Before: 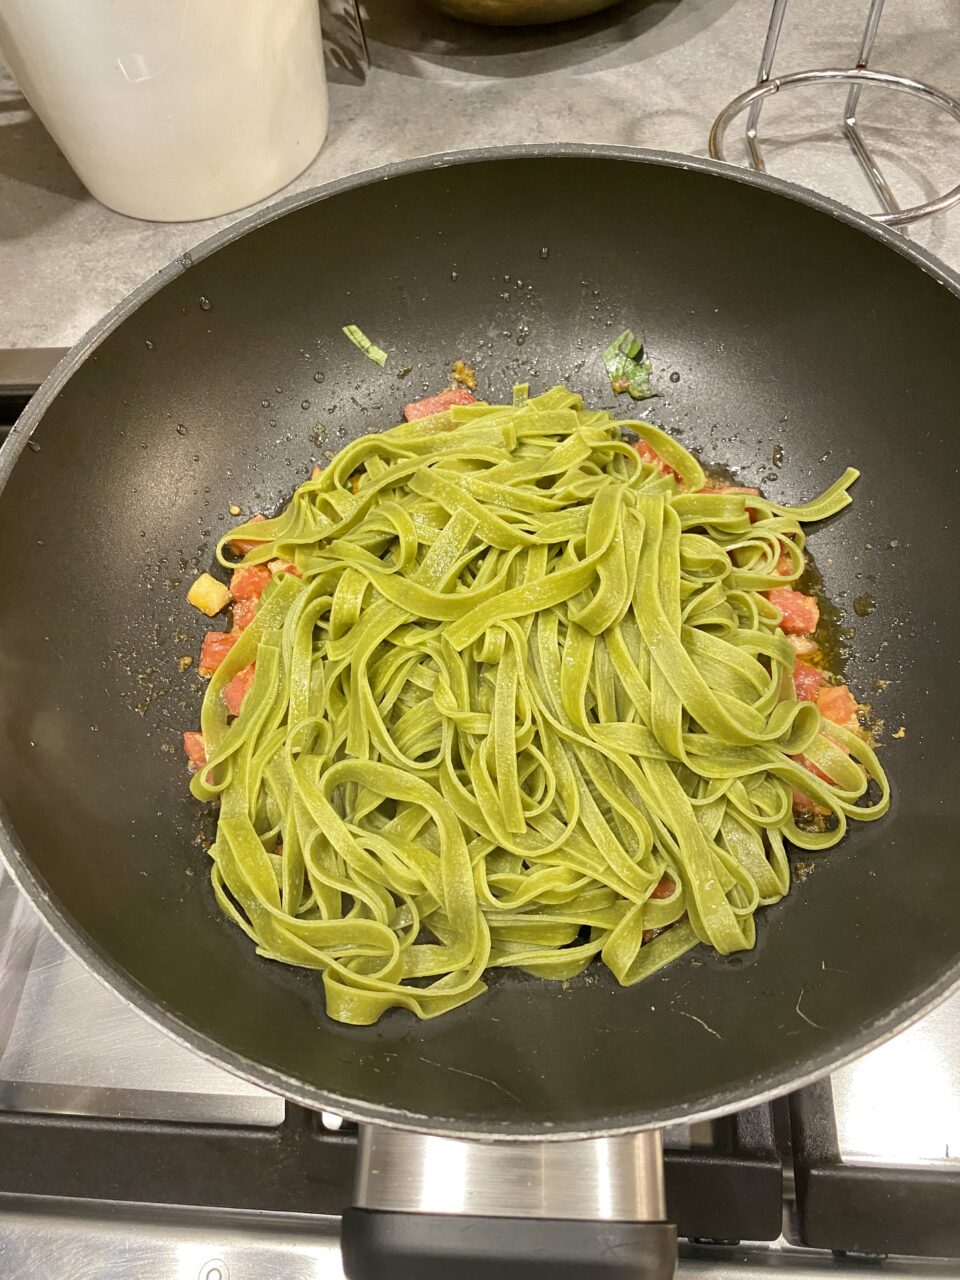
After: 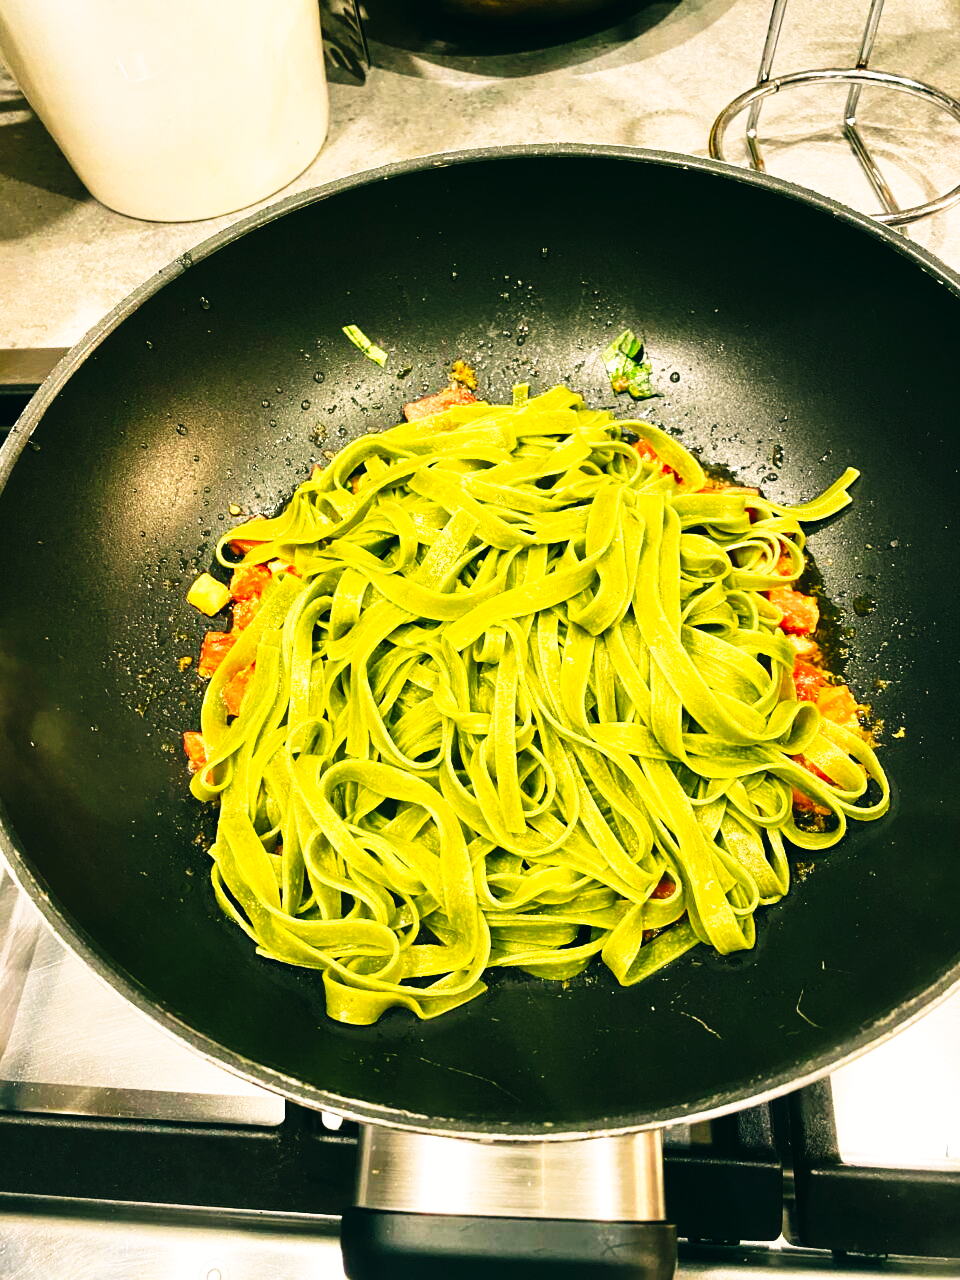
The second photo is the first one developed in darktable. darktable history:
tone curve: curves: ch0 [(0, 0) (0.003, 0.002) (0.011, 0.005) (0.025, 0.011) (0.044, 0.017) (0.069, 0.021) (0.1, 0.027) (0.136, 0.035) (0.177, 0.05) (0.224, 0.076) (0.277, 0.126) (0.335, 0.212) (0.399, 0.333) (0.468, 0.473) (0.543, 0.627) (0.623, 0.784) (0.709, 0.9) (0.801, 0.963) (0.898, 0.988) (1, 1)], preserve colors none
color balance: lift [1.005, 0.99, 1.007, 1.01], gamma [1, 0.979, 1.011, 1.021], gain [0.923, 1.098, 1.025, 0.902], input saturation 90.45%, contrast 7.73%, output saturation 105.91%
